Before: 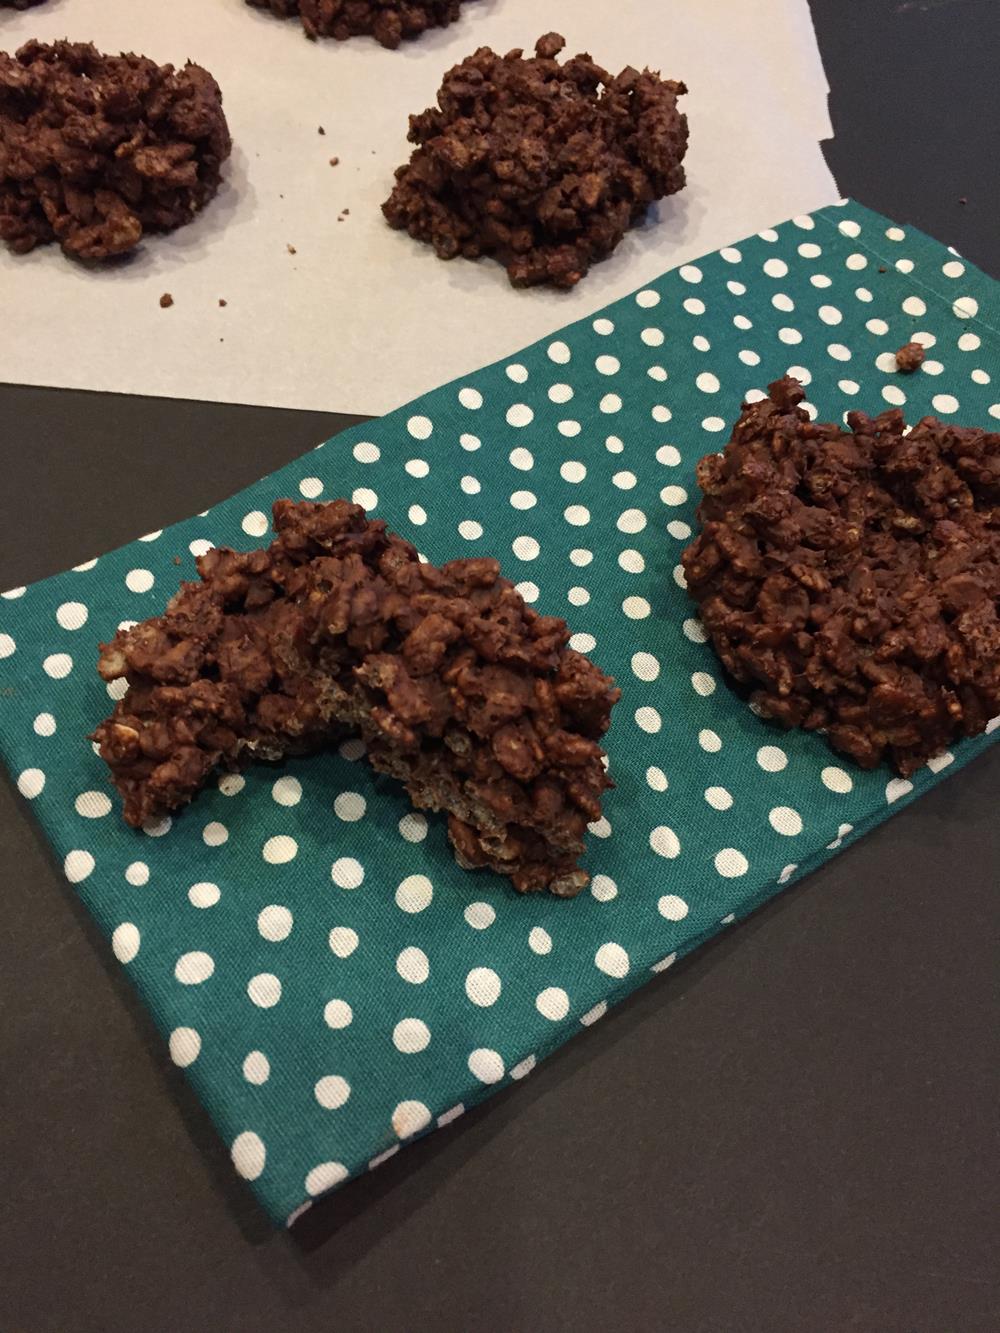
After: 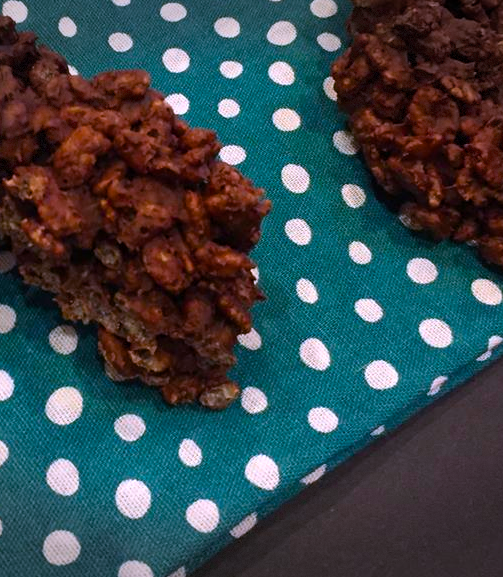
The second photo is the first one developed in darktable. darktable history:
color balance rgb: linear chroma grading › global chroma 15%, perceptual saturation grading › global saturation 30%
white balance: red 1.042, blue 1.17
crop: left 35.03%, top 36.625%, right 14.663%, bottom 20.057%
vignetting: fall-off start 100%, brightness -0.406, saturation -0.3, width/height ratio 1.324, dithering 8-bit output, unbound false
